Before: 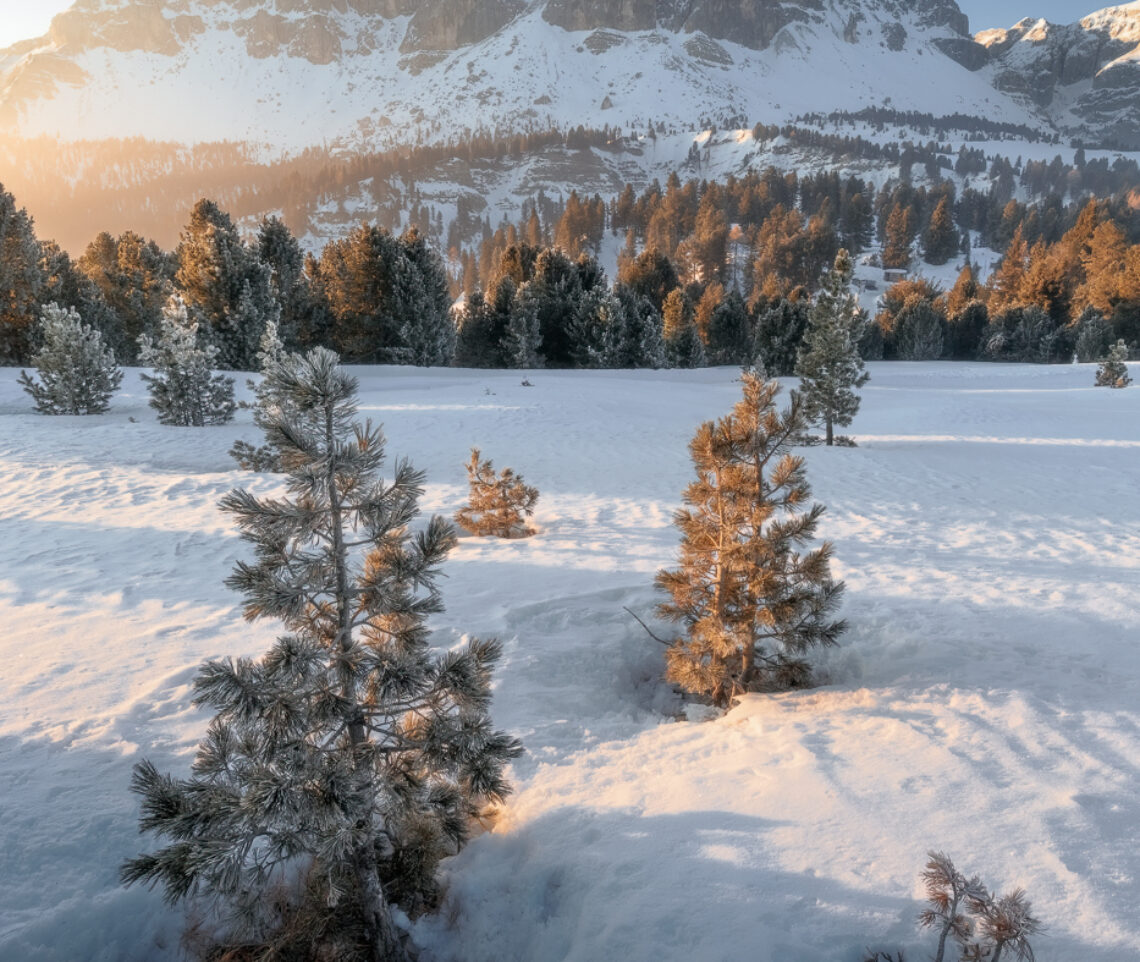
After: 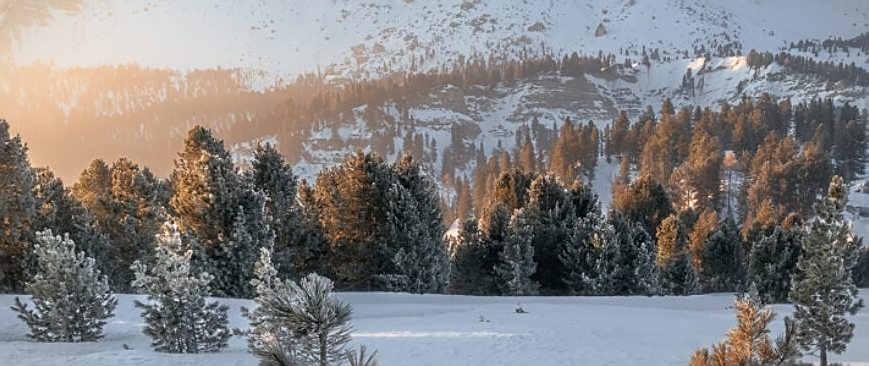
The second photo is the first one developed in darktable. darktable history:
crop: left 0.579%, top 7.627%, right 23.167%, bottom 54.275%
vignetting: fall-off start 91%, fall-off radius 39.39%, brightness -0.182, saturation -0.3, width/height ratio 1.219, shape 1.3, dithering 8-bit output, unbound false
sharpen: on, module defaults
